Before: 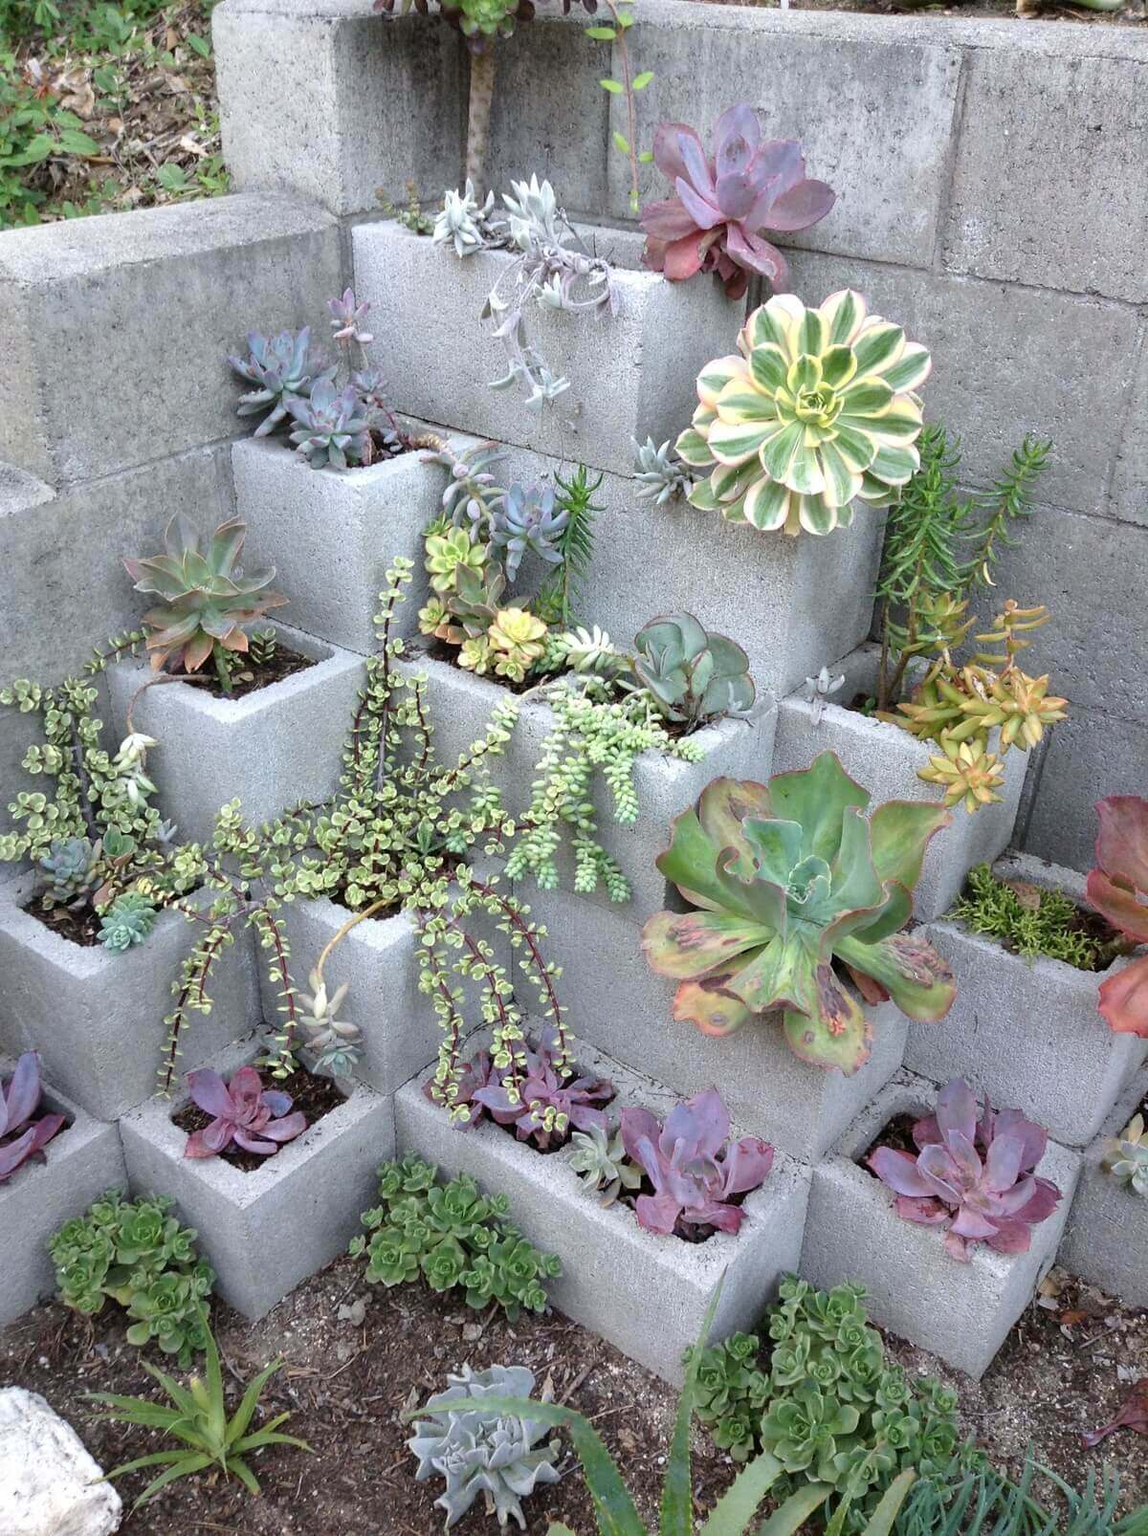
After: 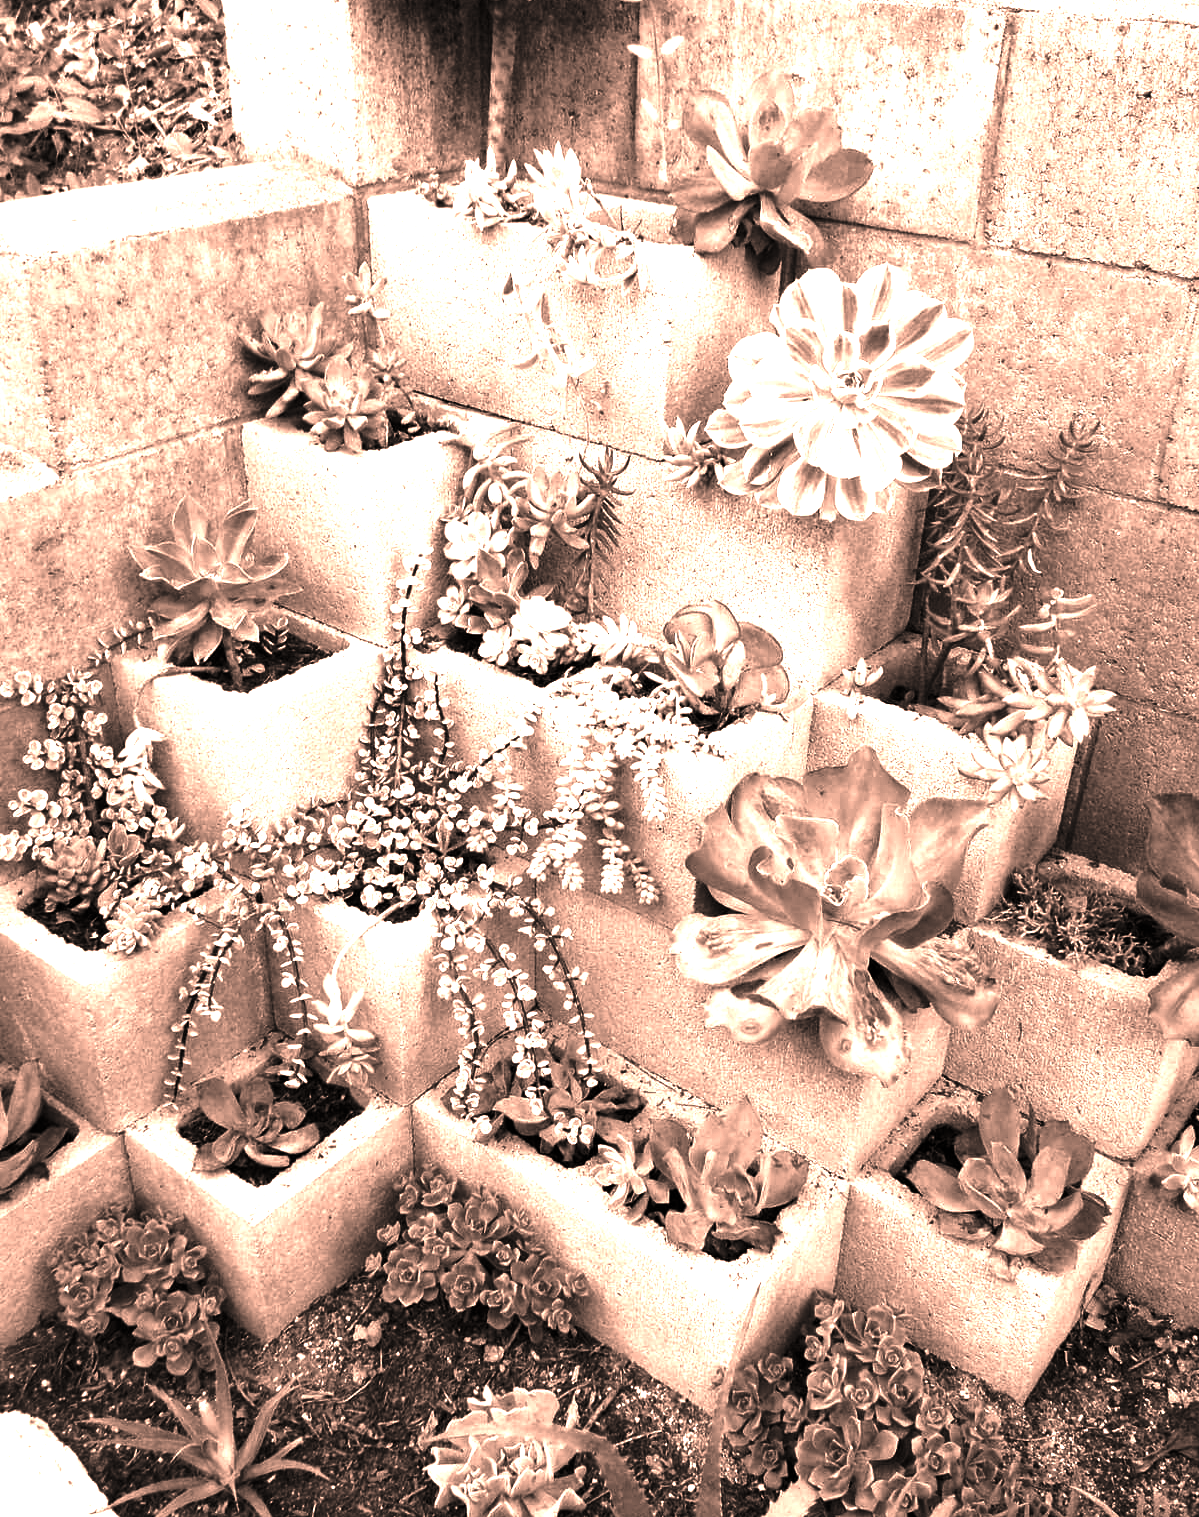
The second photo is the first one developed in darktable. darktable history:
crop and rotate: top 2.479%, bottom 3.018%
contrast brightness saturation: contrast -0.03, brightness -0.59, saturation -1
exposure: black level correction 0, exposure 1.45 EV, compensate exposure bias true, compensate highlight preservation false
color correction: highlights a* 40, highlights b* 40, saturation 0.69
